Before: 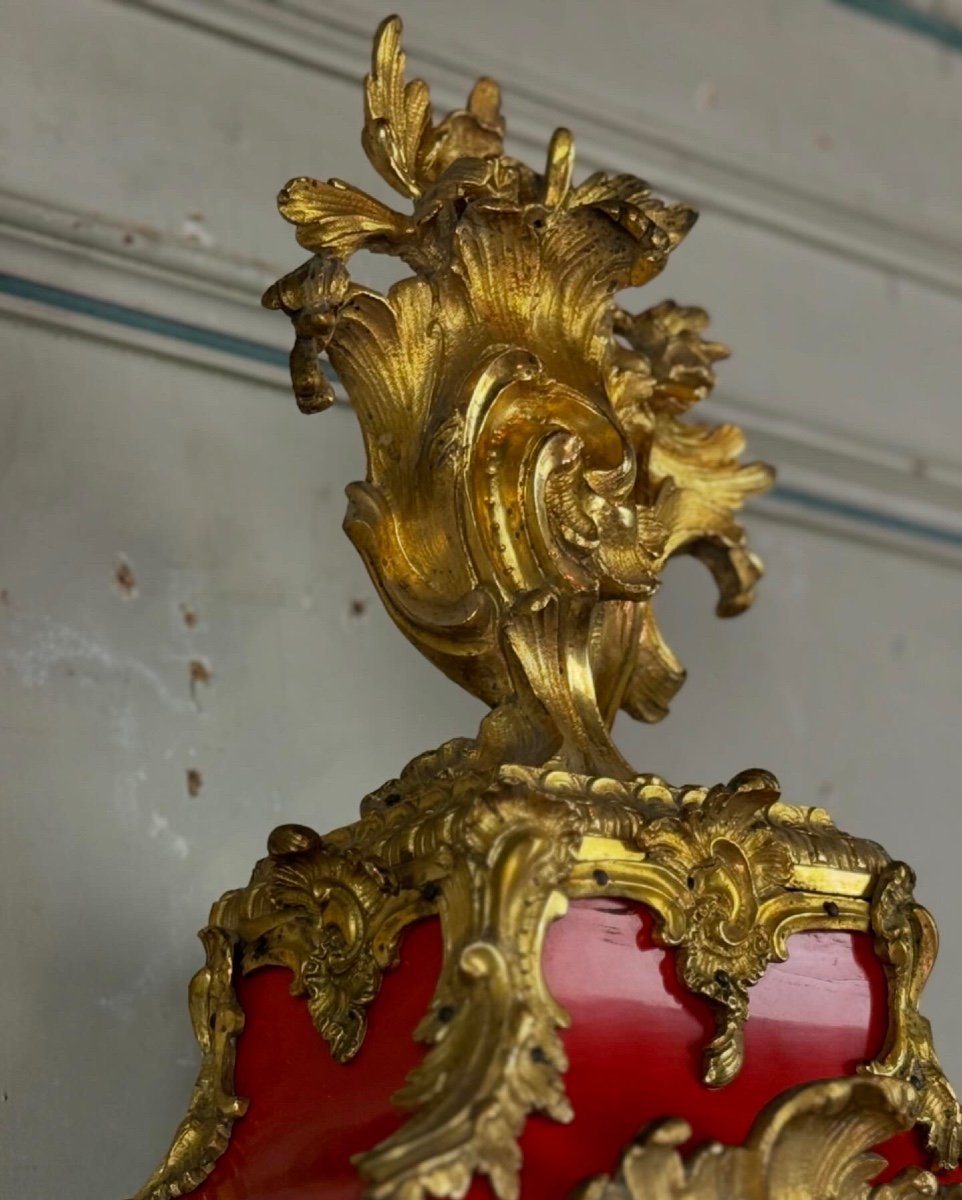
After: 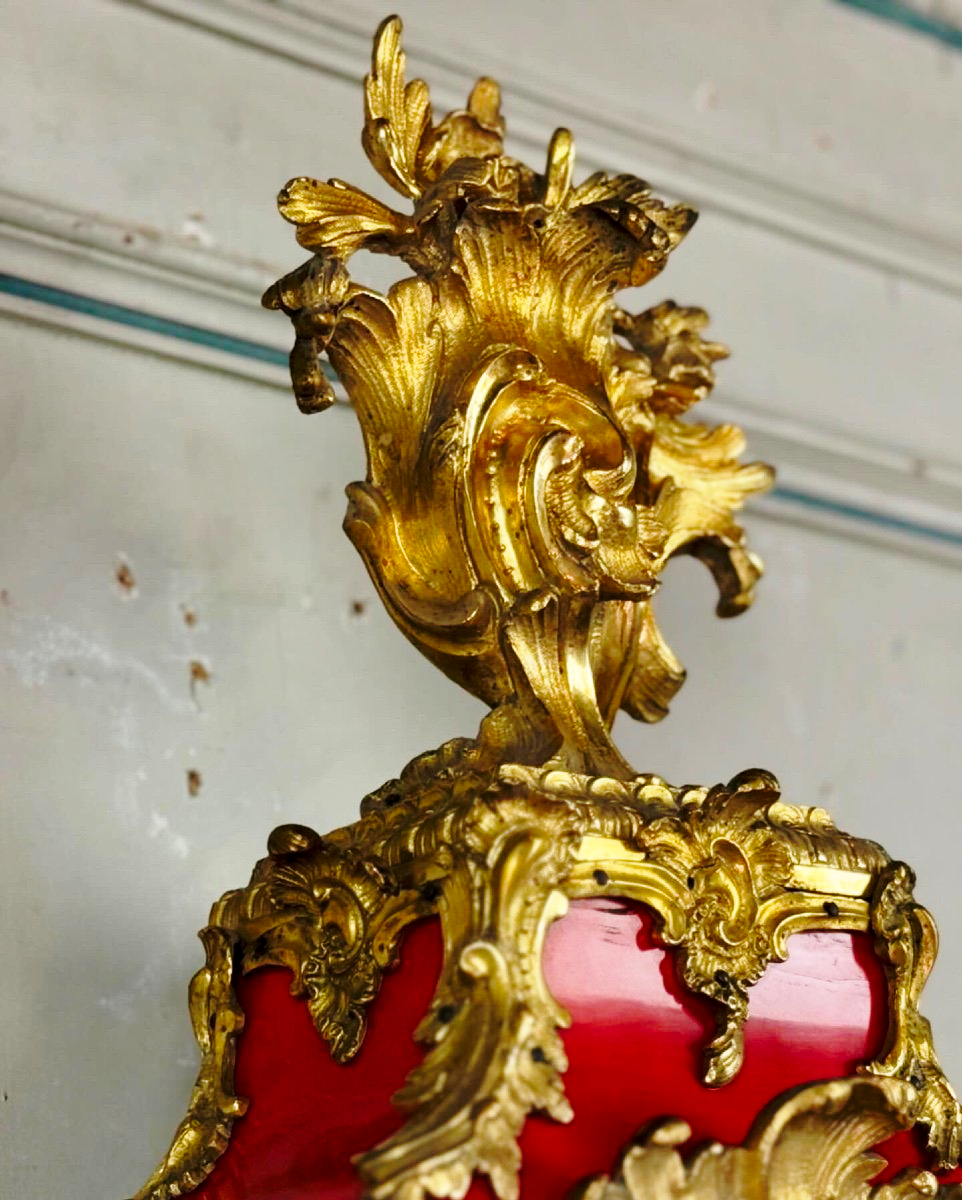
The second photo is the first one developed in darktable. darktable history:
contrast equalizer: y [[0.439, 0.44, 0.442, 0.457, 0.493, 0.498], [0.5 ×6], [0.5 ×6], [0 ×6], [0 ×6]], mix -0.294
base curve: curves: ch0 [(0, 0) (0.032, 0.037) (0.105, 0.228) (0.435, 0.76) (0.856, 0.983) (1, 1)], preserve colors none
